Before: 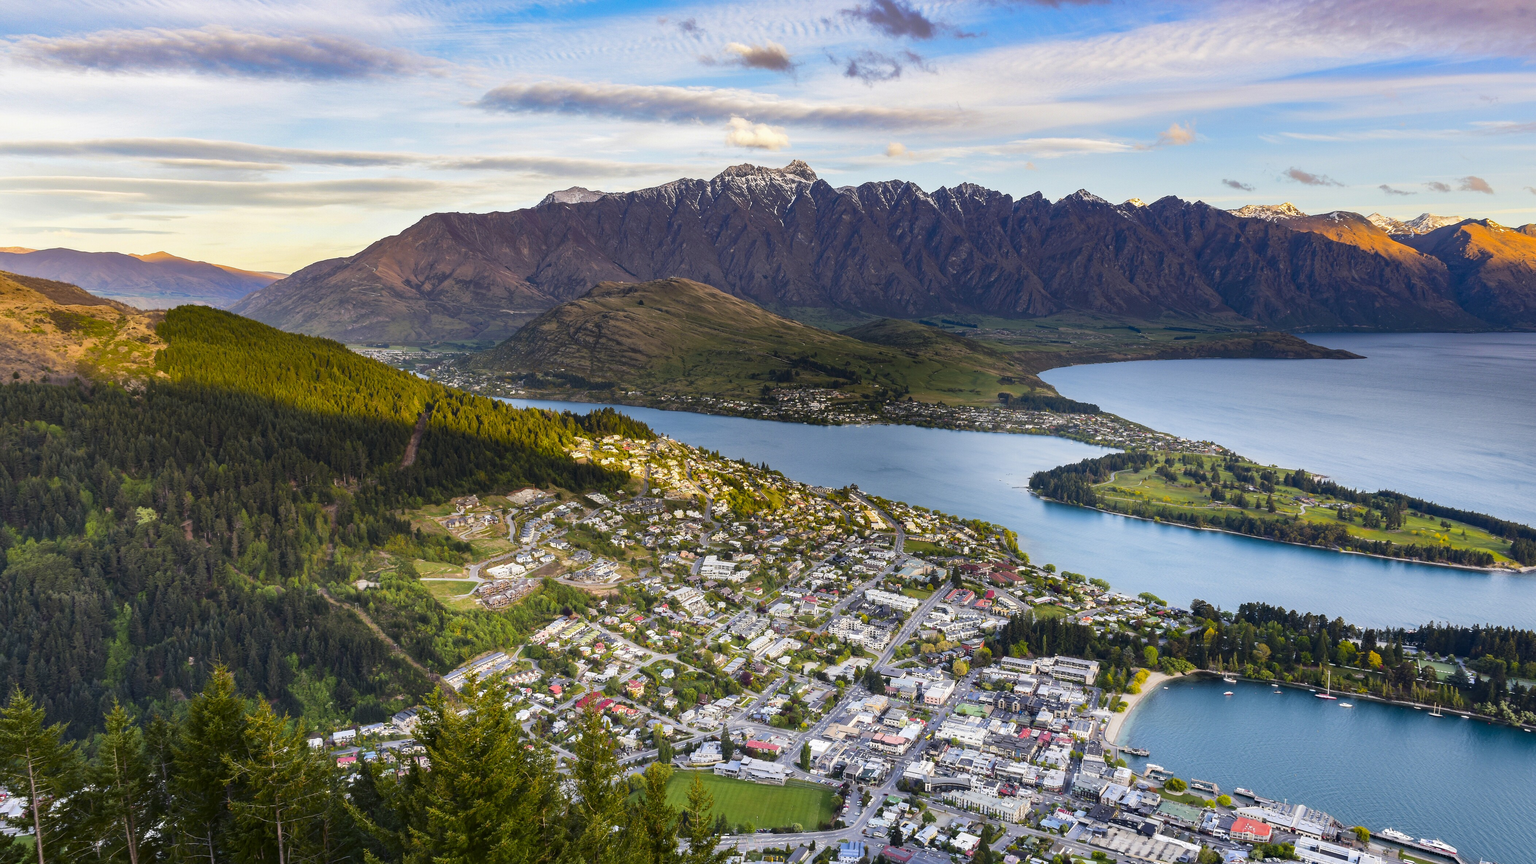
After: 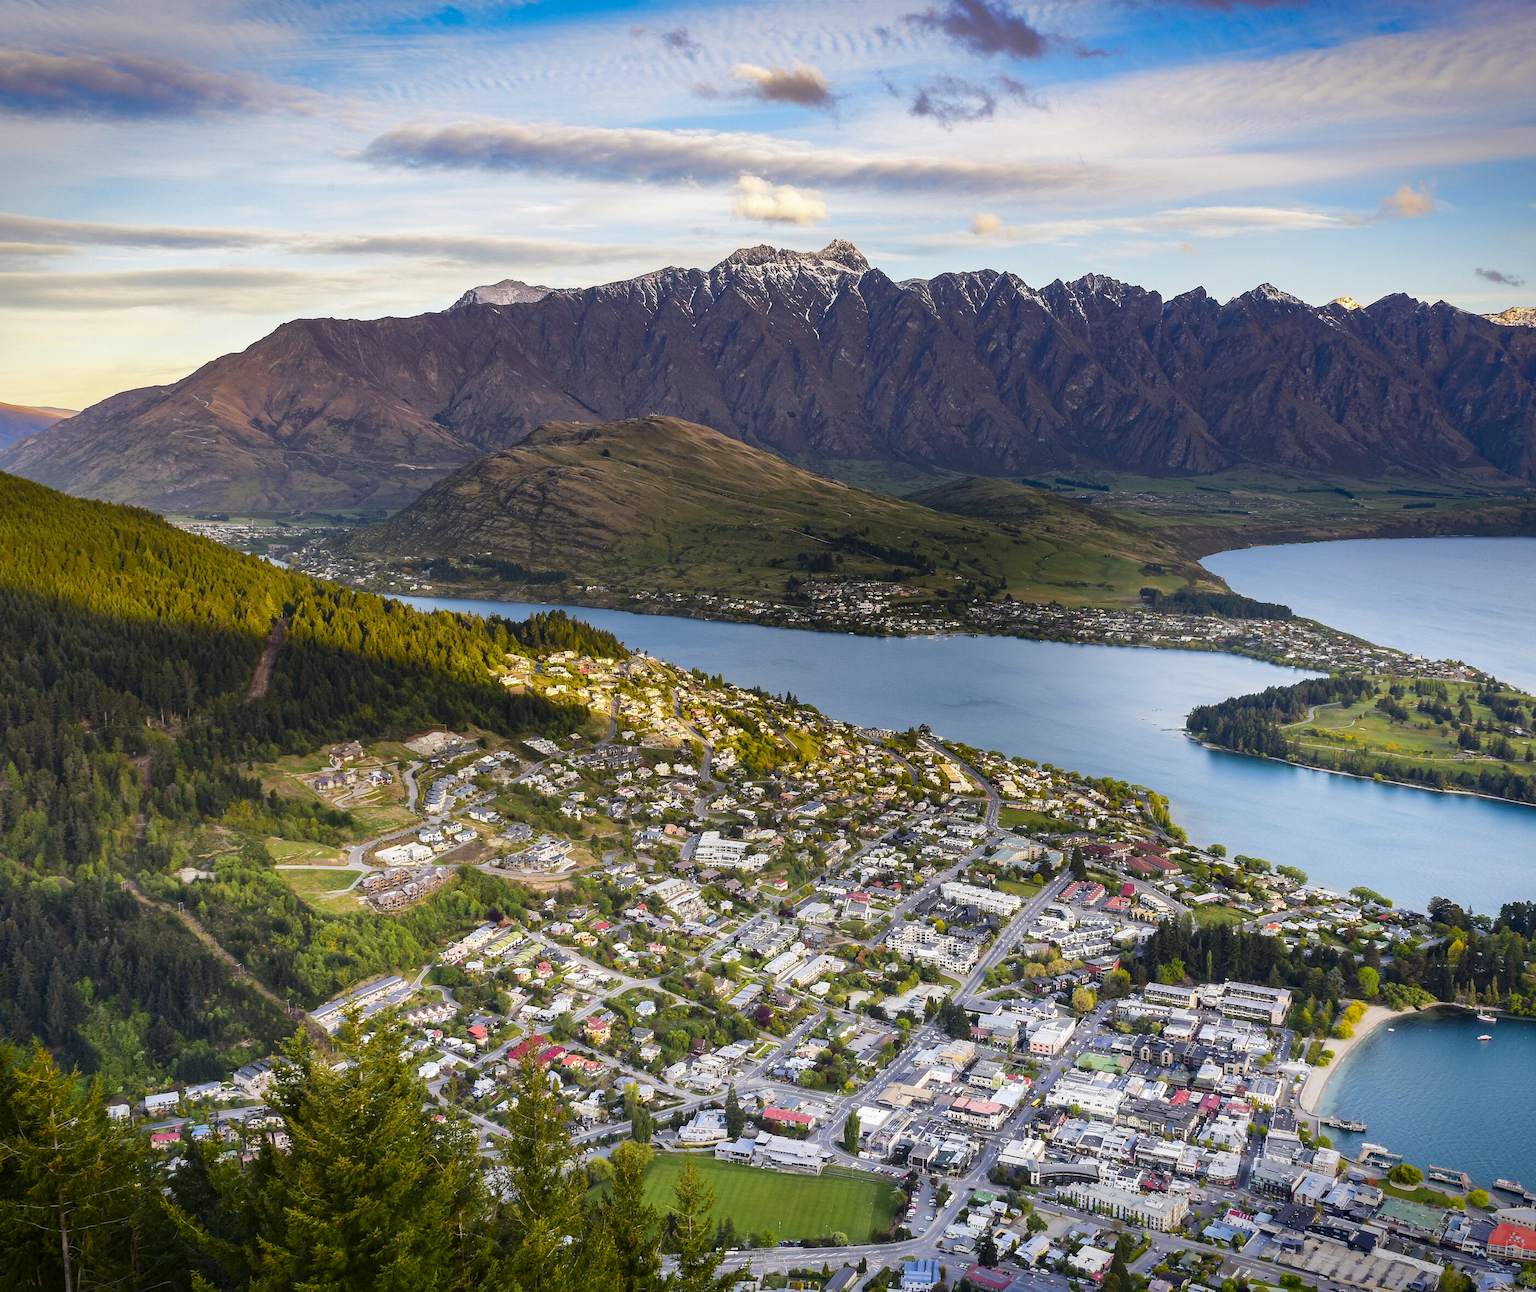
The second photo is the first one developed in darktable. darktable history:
crop: left 15.381%, right 17.755%
vignetting: fall-off start 100.77%, saturation 0.383, width/height ratio 1.32, dithering 8-bit output
